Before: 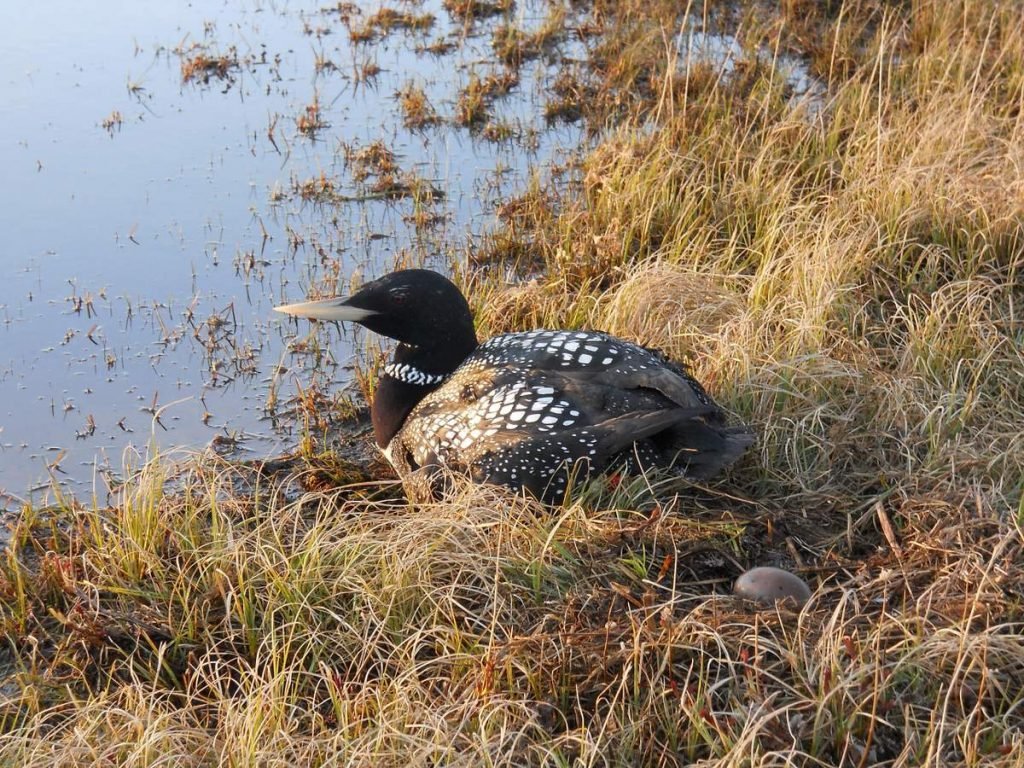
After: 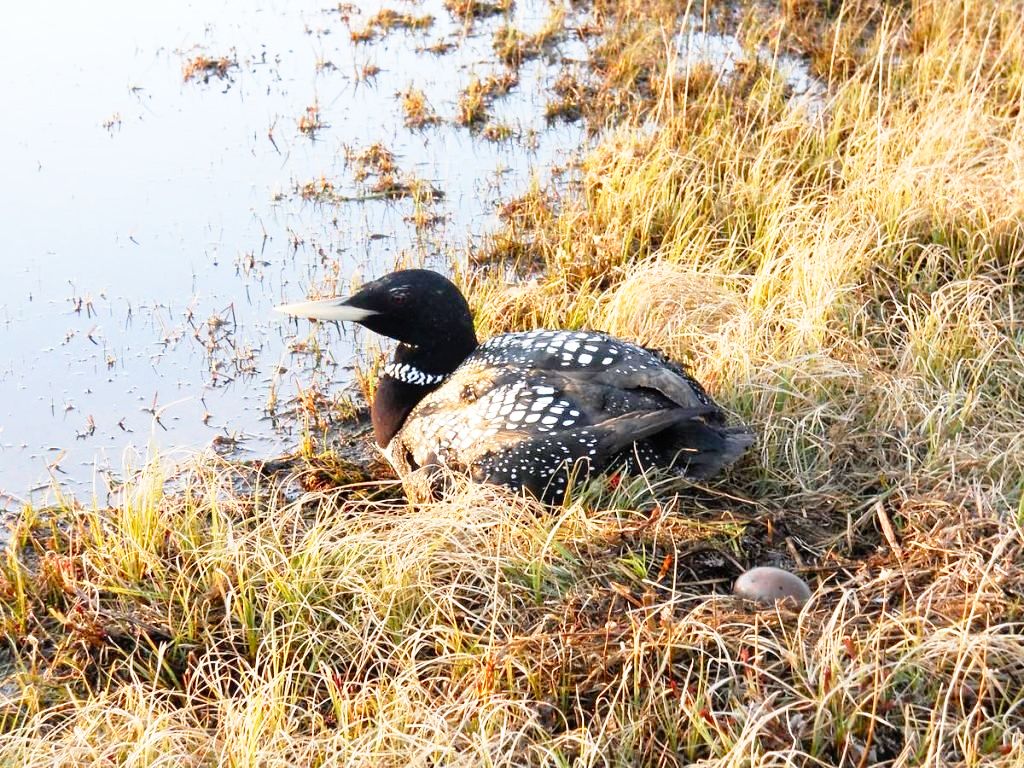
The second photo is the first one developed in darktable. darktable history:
base curve: curves: ch0 [(0, 0) (0.012, 0.01) (0.073, 0.168) (0.31, 0.711) (0.645, 0.957) (1, 1)], preserve colors none
